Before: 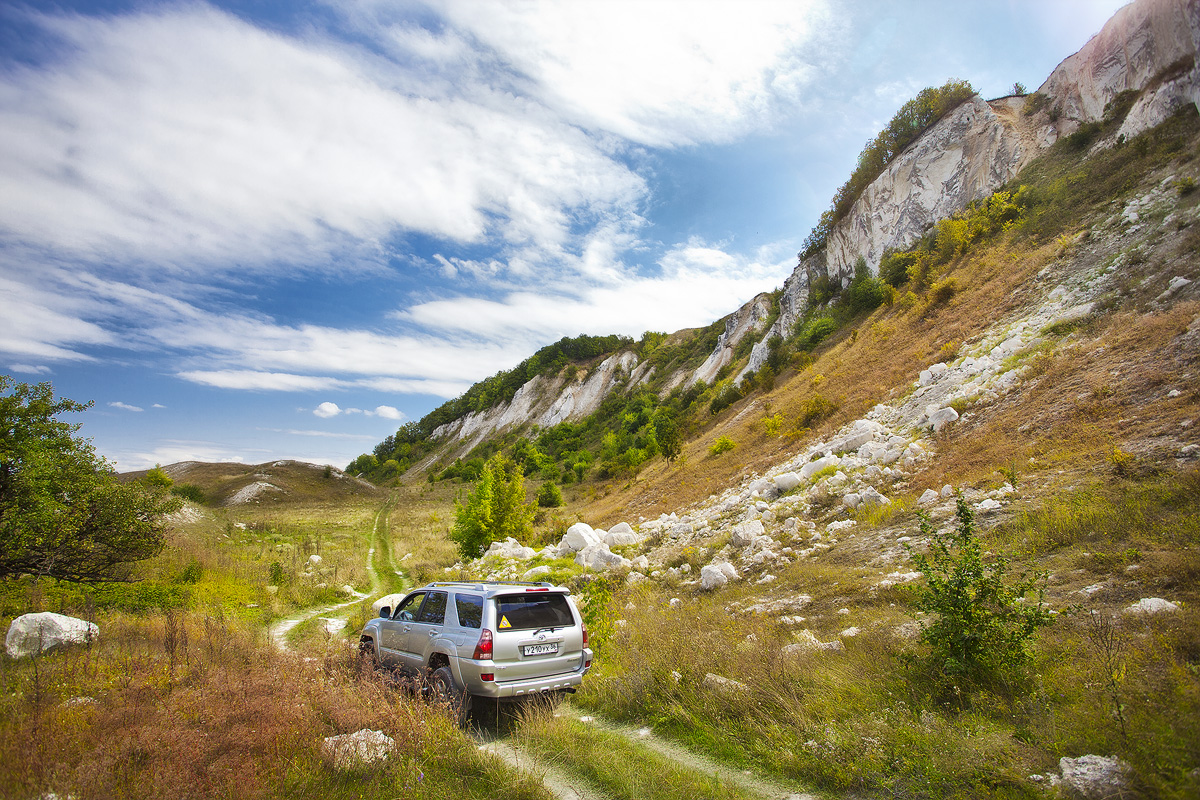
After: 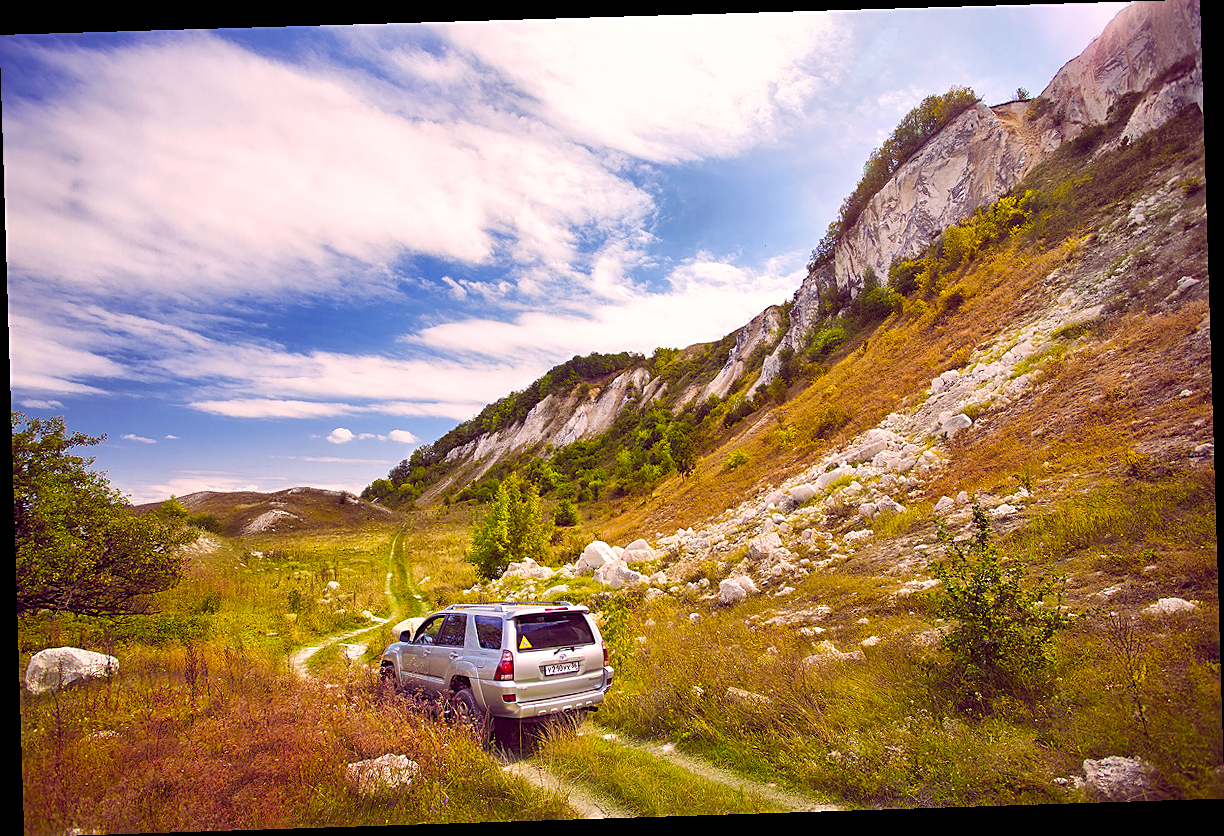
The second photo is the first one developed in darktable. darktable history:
rotate and perspective: rotation -1.77°, lens shift (horizontal) 0.004, automatic cropping off
color balance rgb: shadows lift › chroma 6.43%, shadows lift › hue 305.74°, highlights gain › chroma 2.43%, highlights gain › hue 35.74°, global offset › chroma 0.28%, global offset › hue 320.29°, linear chroma grading › global chroma 5.5%, perceptual saturation grading › global saturation 30%, contrast 5.15%
sharpen: on, module defaults
